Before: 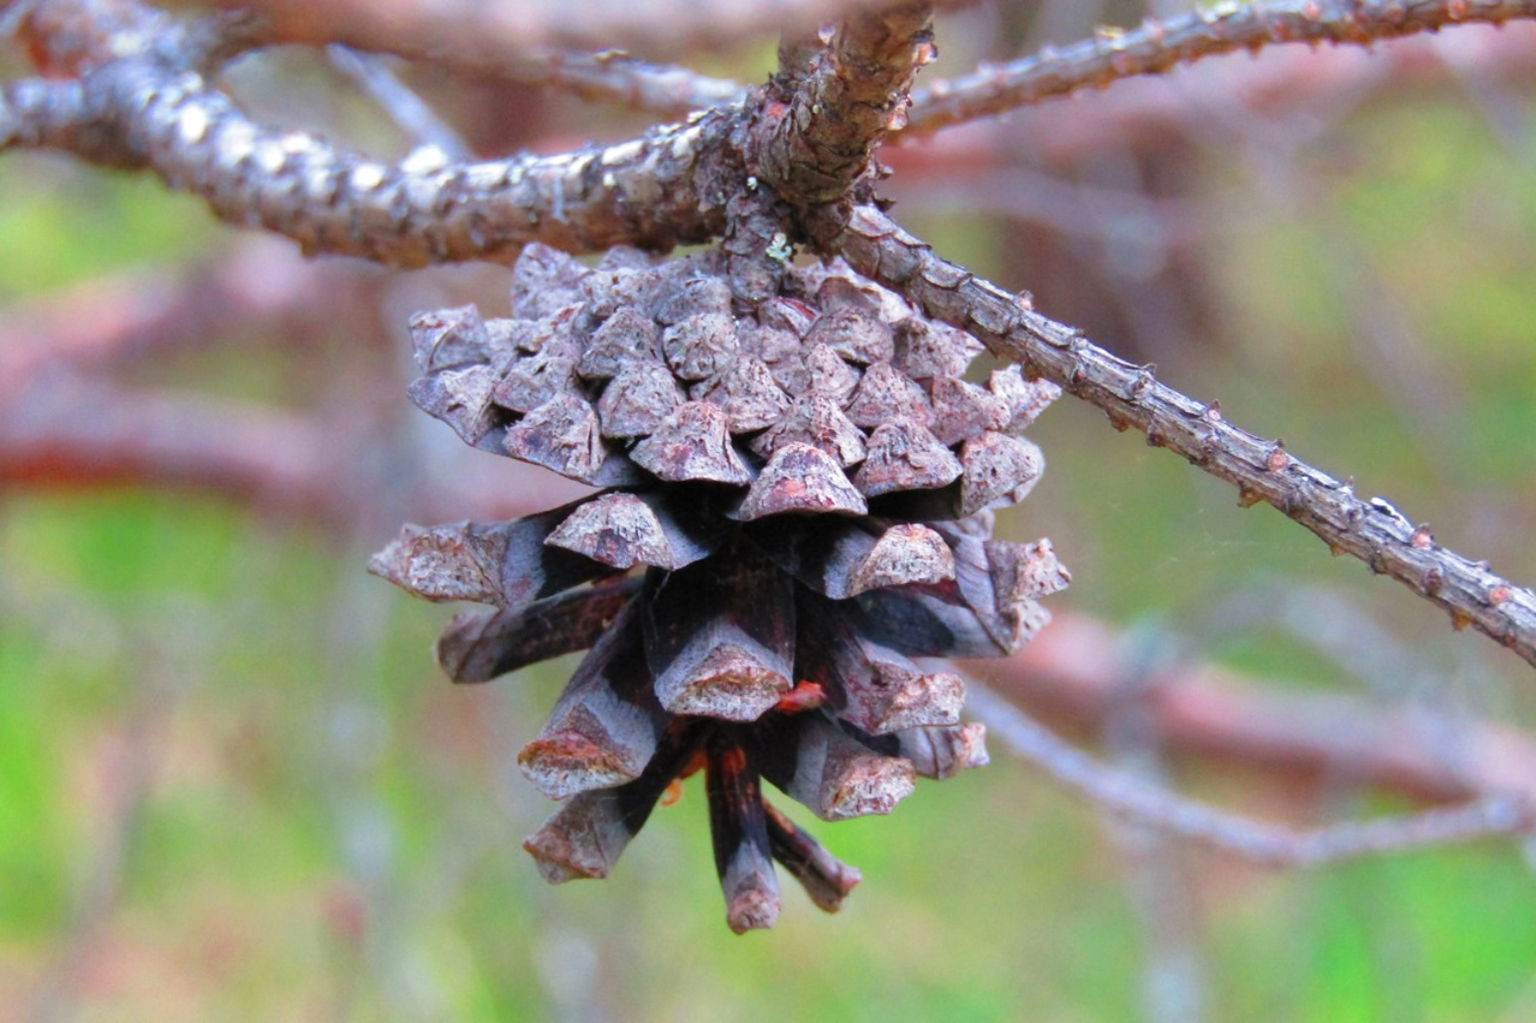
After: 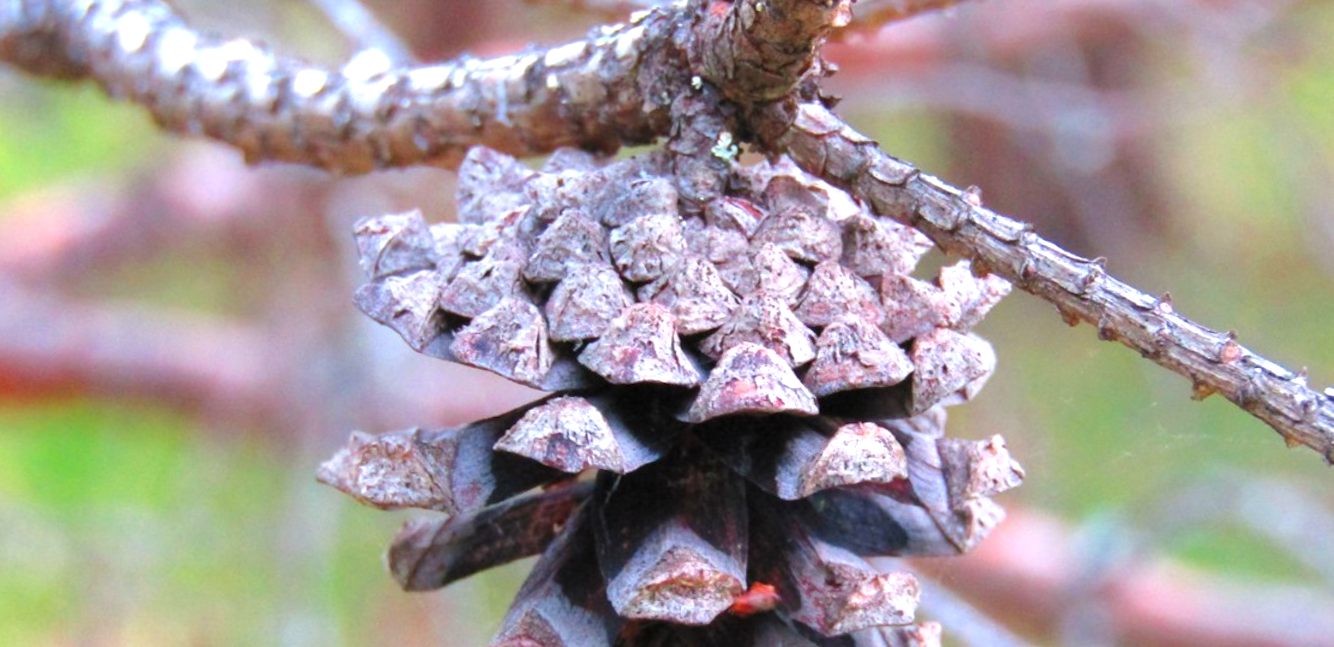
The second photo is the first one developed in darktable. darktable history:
exposure: exposure 0.6 EV, compensate highlight preservation false
crop: left 3.015%, top 8.969%, right 9.647%, bottom 26.457%
rotate and perspective: rotation -1°, crop left 0.011, crop right 0.989, crop top 0.025, crop bottom 0.975
